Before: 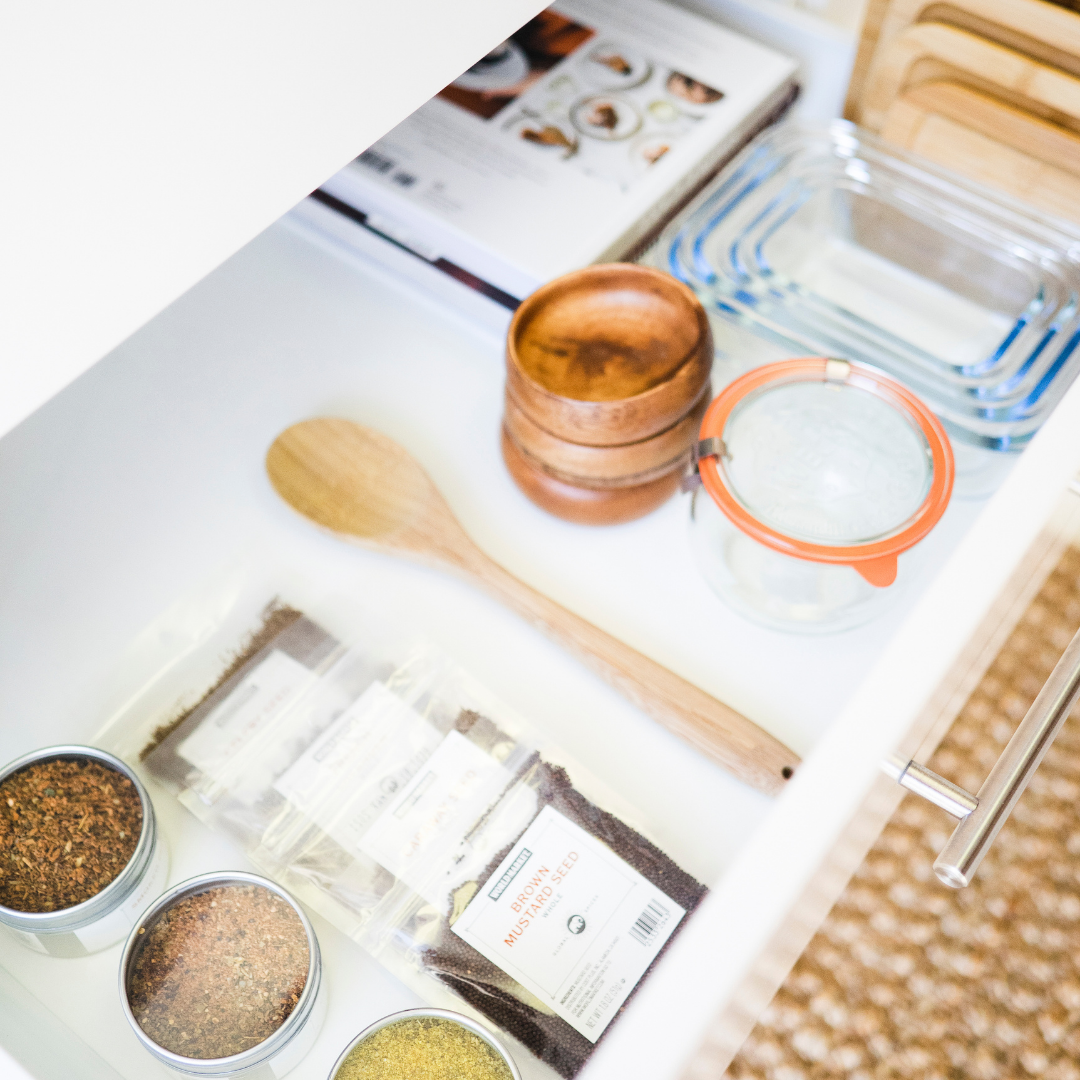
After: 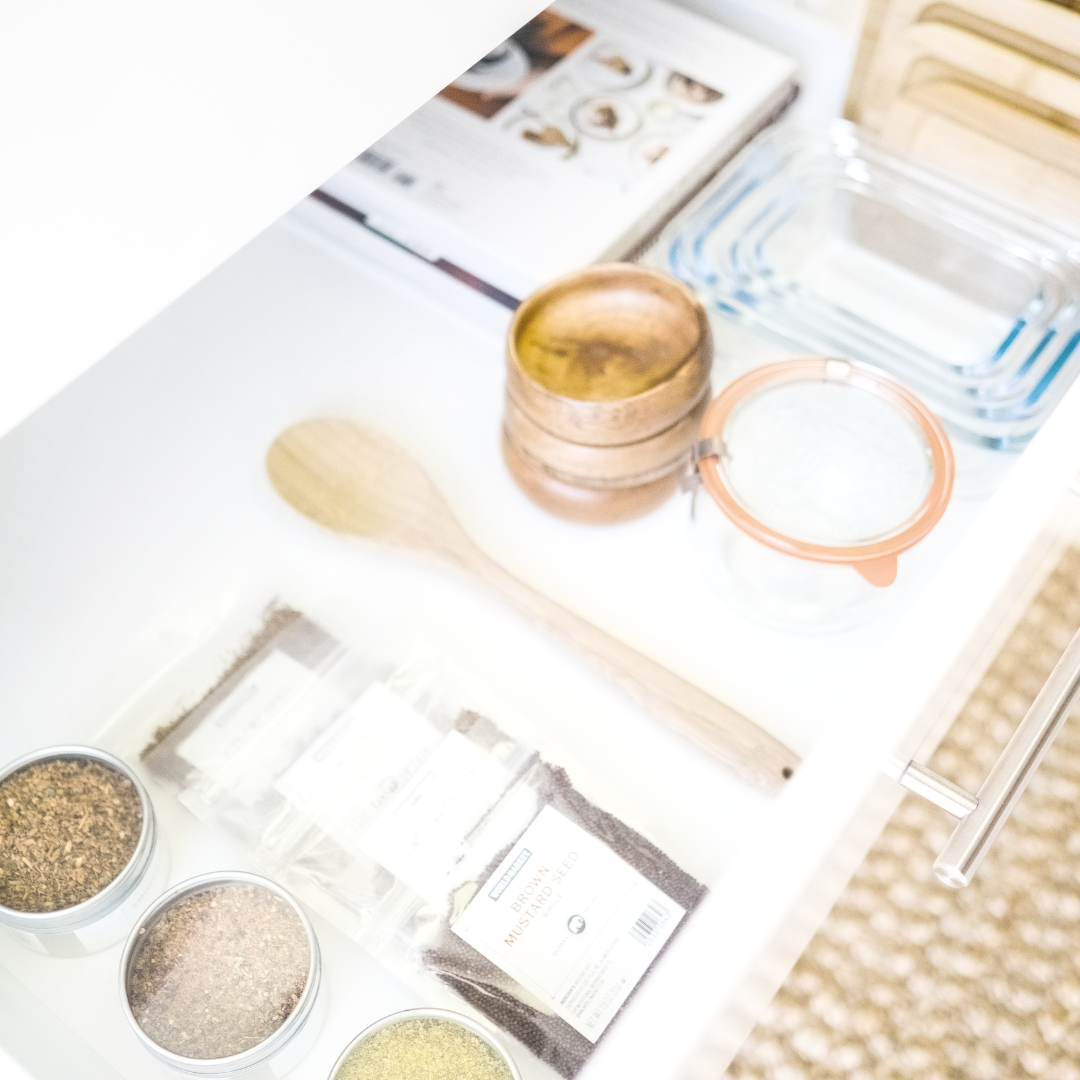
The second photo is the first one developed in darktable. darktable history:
local contrast "lokaler Kontrast": on, module defaults
chromatic aberrations "Chromatische Aberration": on, module defaults
lens correction "Objektivkorrektur": distance 1000
